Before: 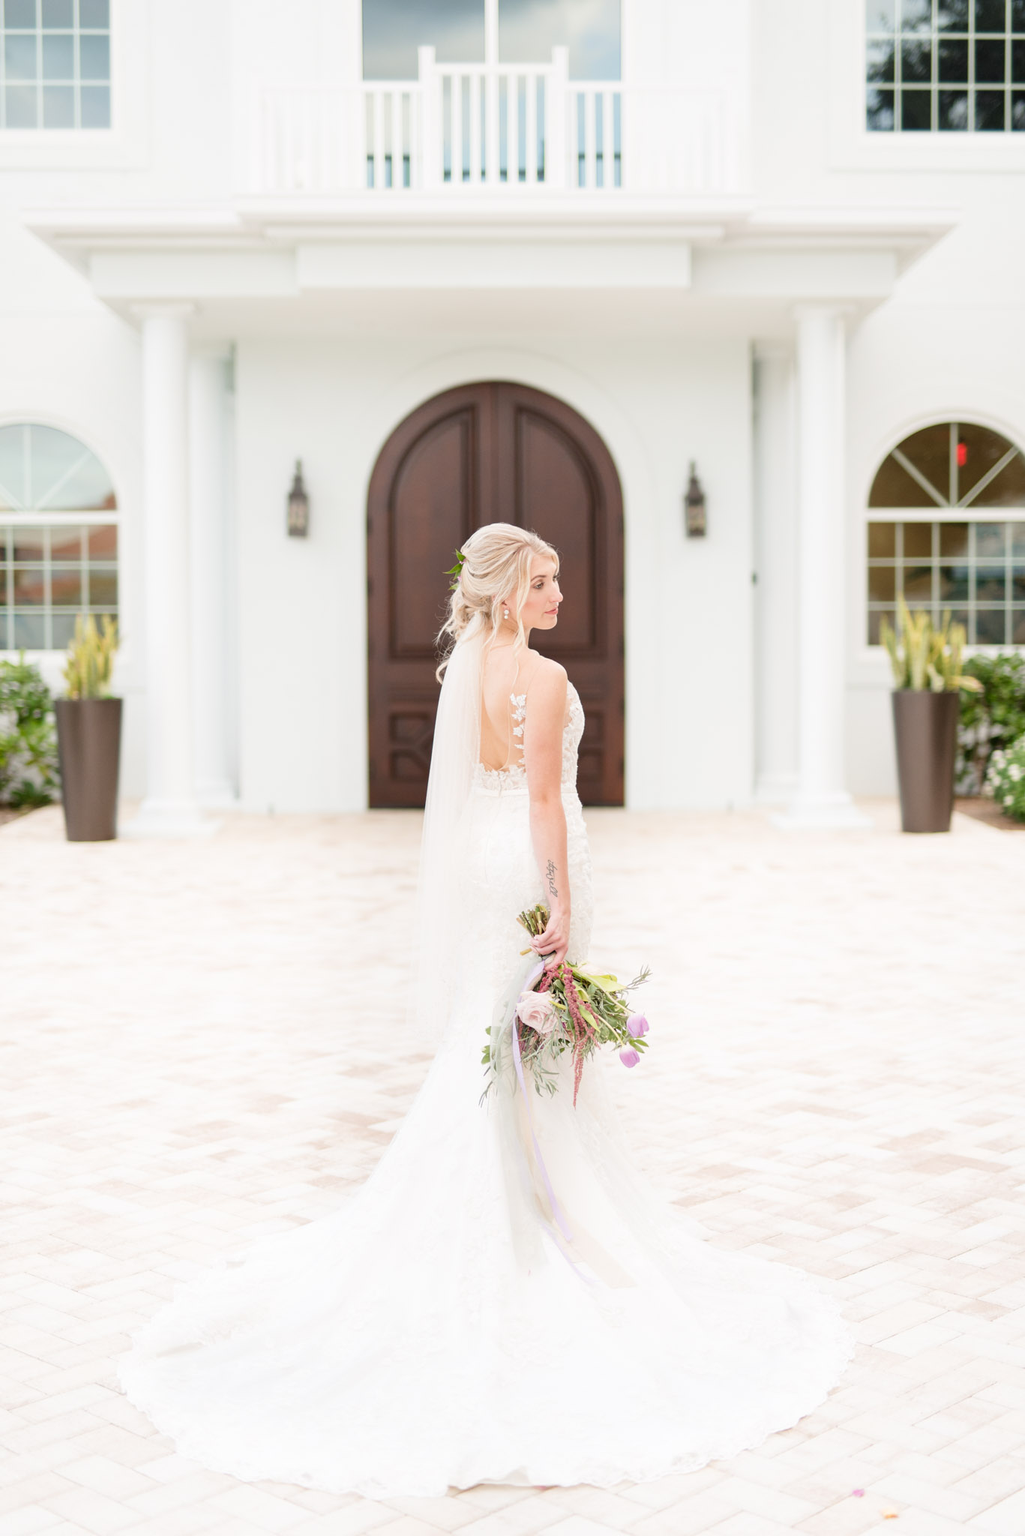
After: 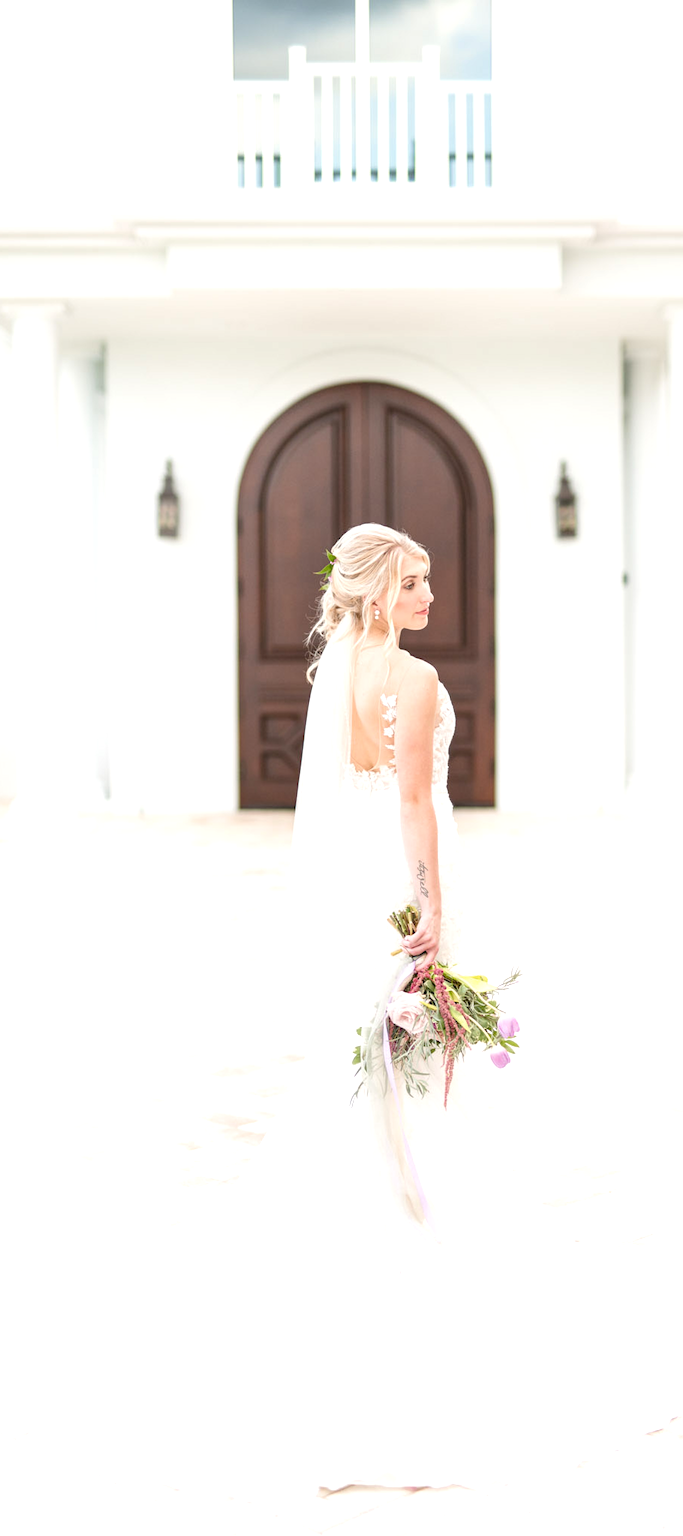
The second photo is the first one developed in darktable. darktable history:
local contrast: on, module defaults
exposure: exposure 0.4 EV, compensate highlight preservation false
crop and rotate: left 12.673%, right 20.66%
